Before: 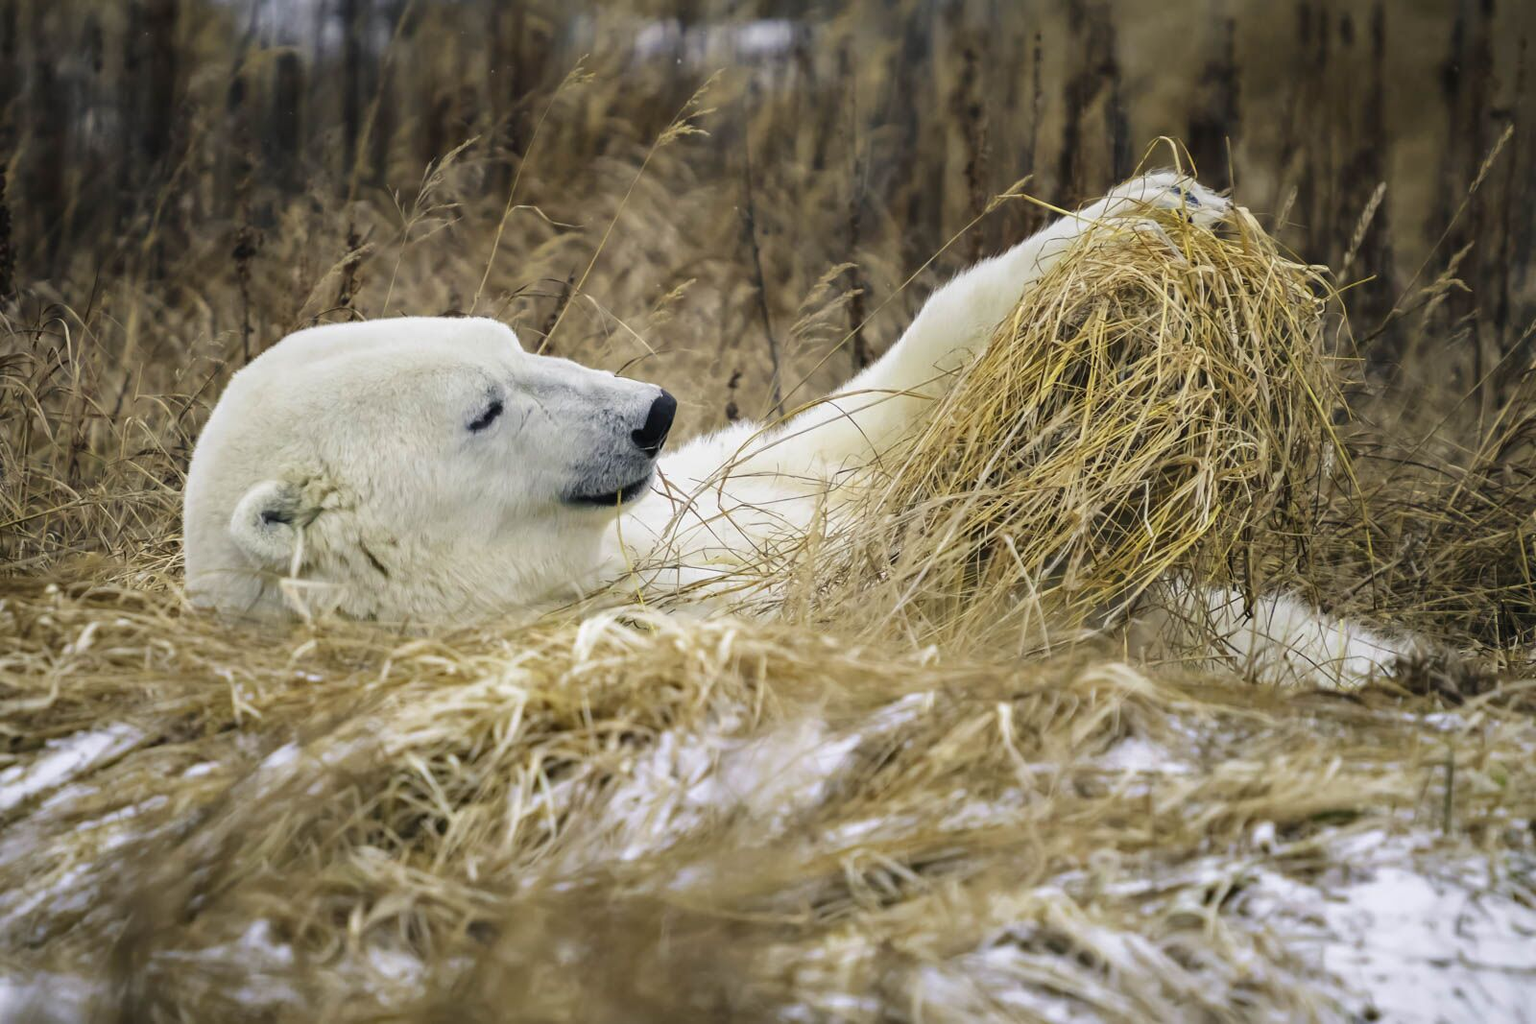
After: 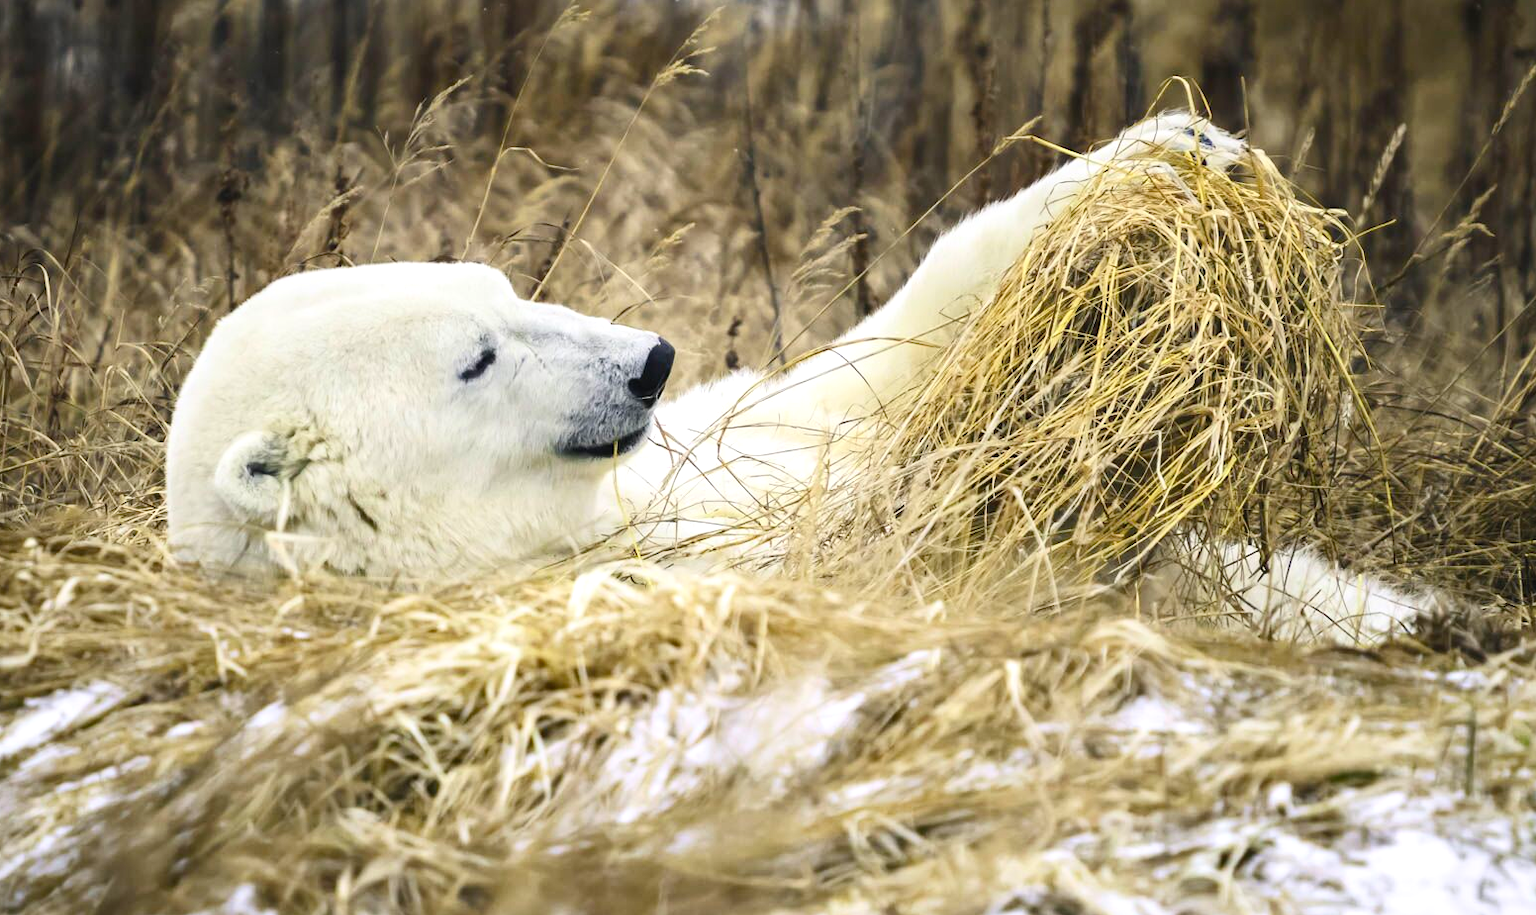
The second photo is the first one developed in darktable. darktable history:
contrast brightness saturation: contrast 0.197, brightness 0.15, saturation 0.137
shadows and highlights: radius 333.75, shadows 64.95, highlights 6.07, compress 88.13%, soften with gaussian
crop: left 1.497%, top 6.152%, right 1.501%, bottom 7.156%
color balance rgb: perceptual saturation grading › global saturation 0.387%, perceptual saturation grading › highlights -14.471%, perceptual saturation grading › shadows 25.202%, perceptual brilliance grading › highlights 11.788%
